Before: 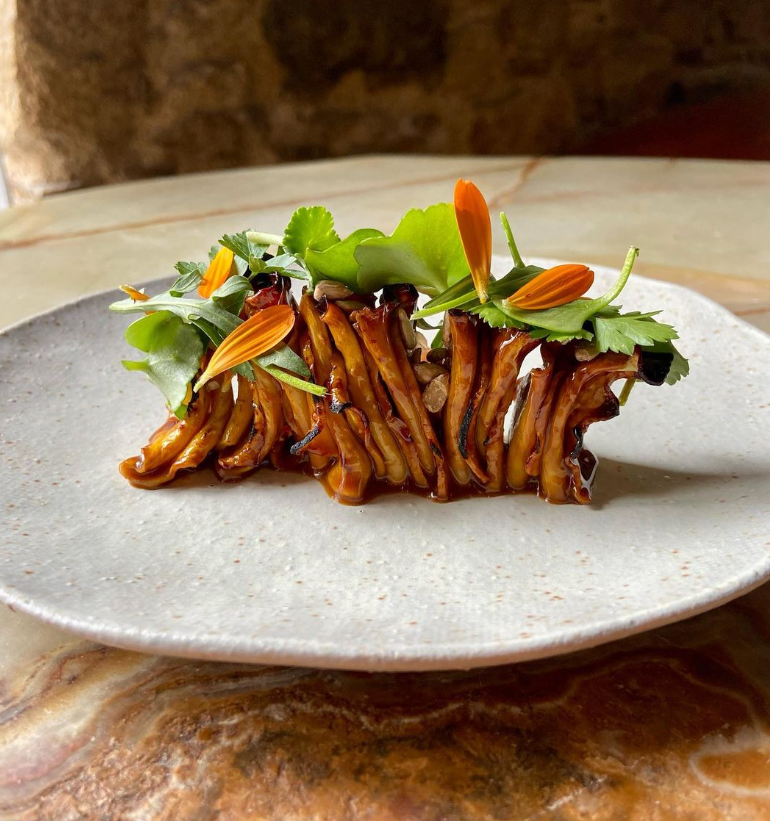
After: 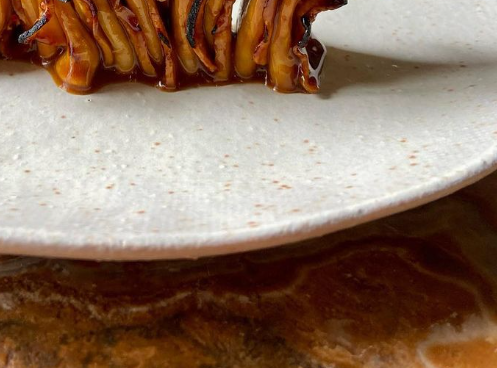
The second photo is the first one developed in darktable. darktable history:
crop and rotate: left 35.348%, top 50.071%, bottom 4.999%
